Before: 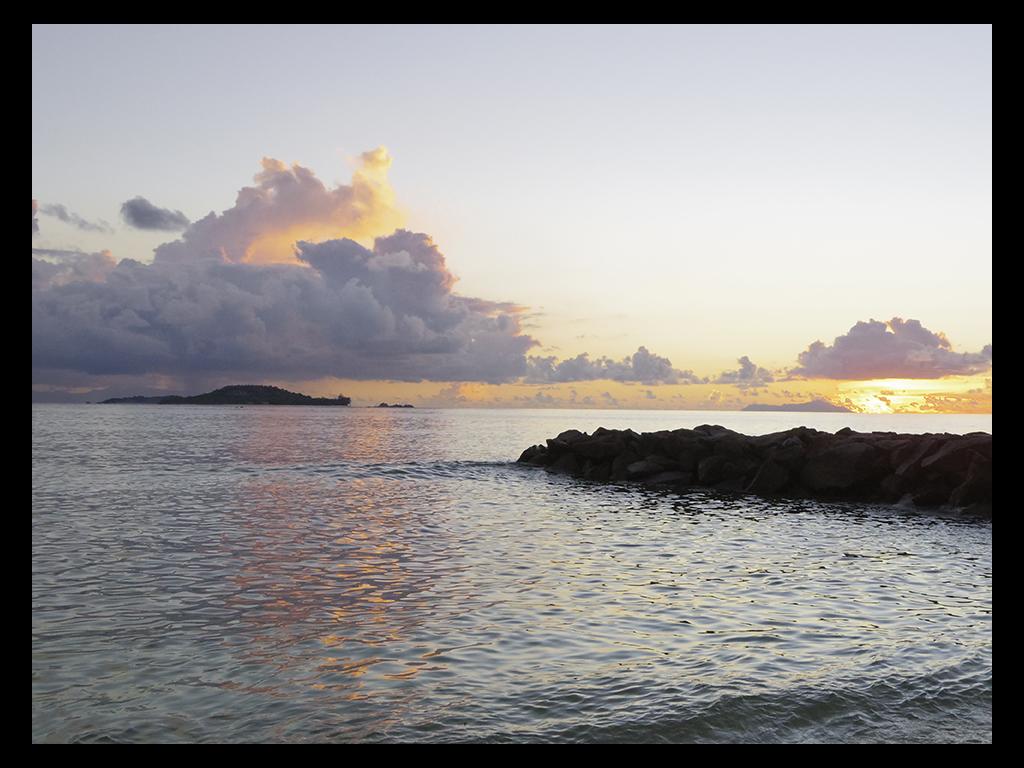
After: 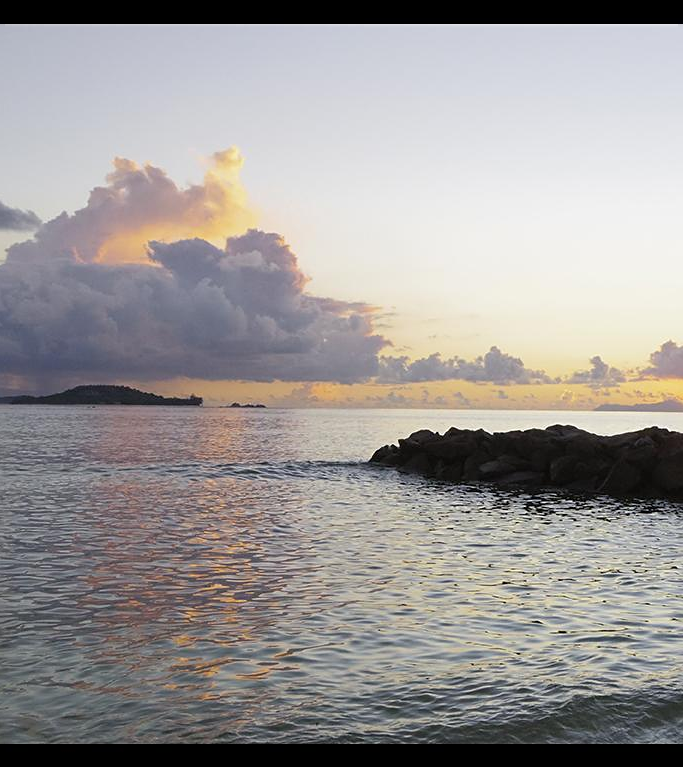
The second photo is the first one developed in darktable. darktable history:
crop and rotate: left 14.473%, right 18.734%
sharpen: amount 0.214
